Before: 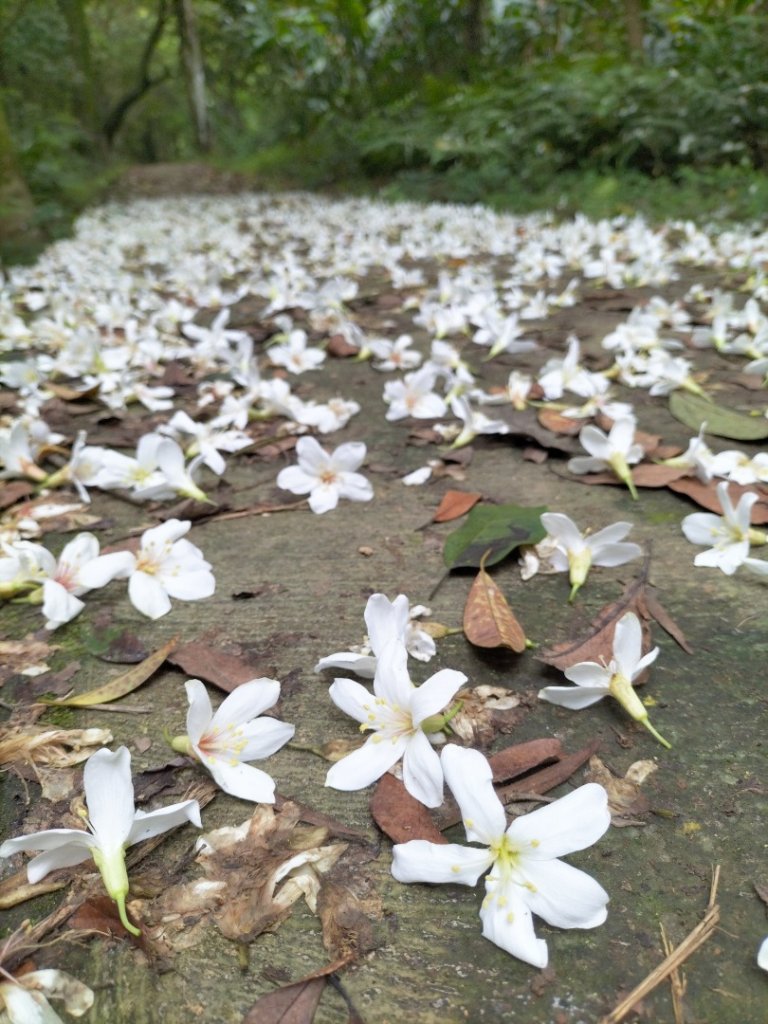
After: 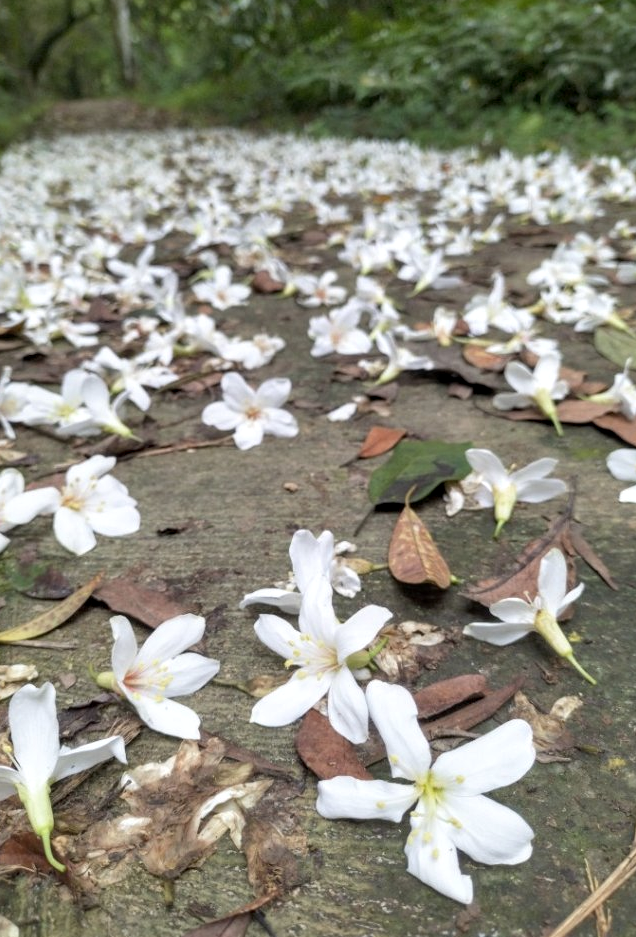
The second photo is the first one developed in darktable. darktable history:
contrast brightness saturation: saturation -0.05
local contrast: on, module defaults
crop: left 9.807%, top 6.259%, right 7.334%, bottom 2.177%
